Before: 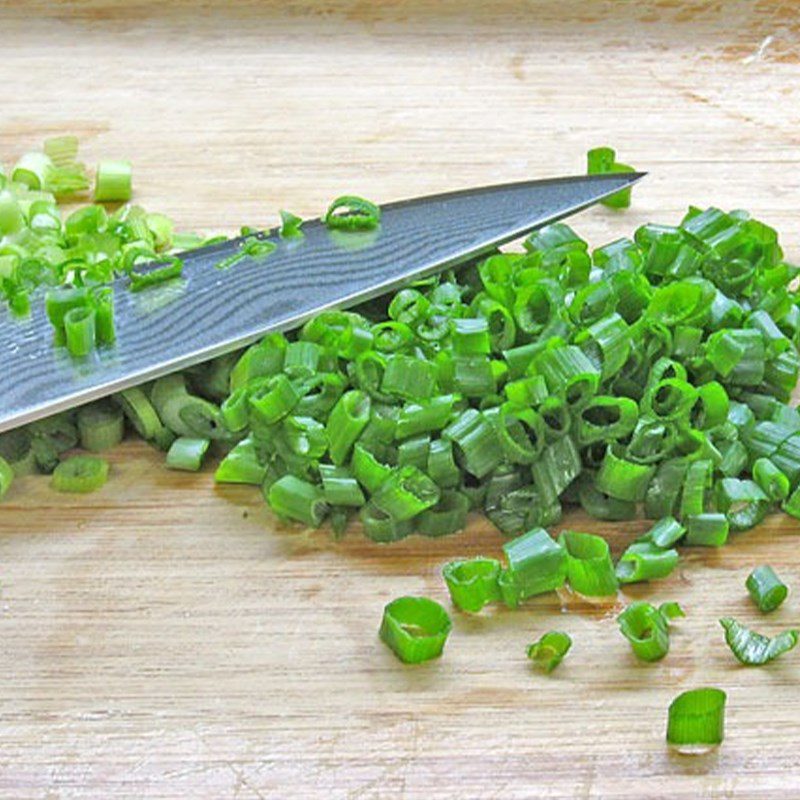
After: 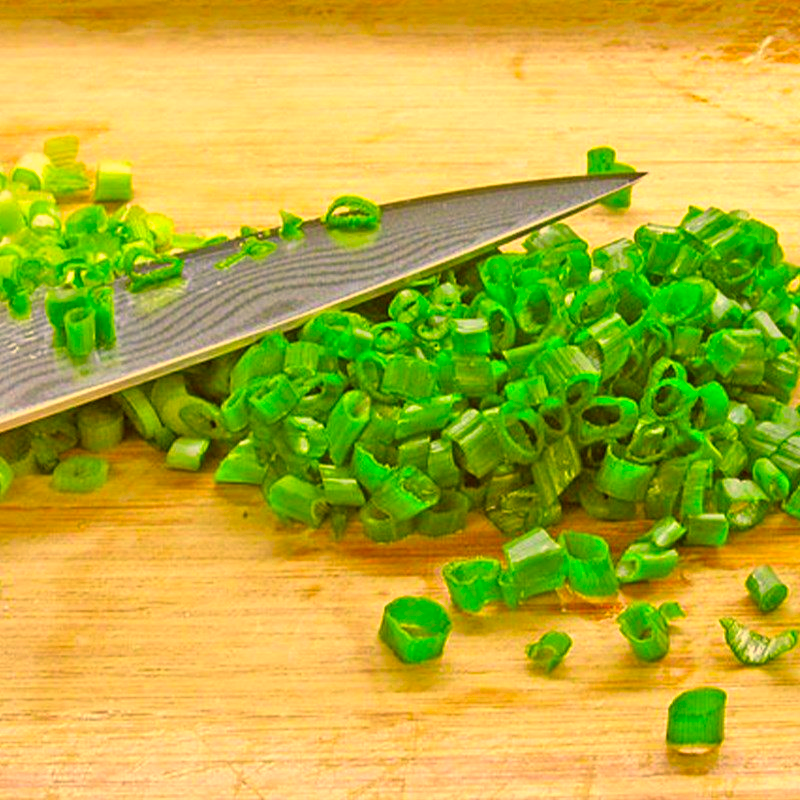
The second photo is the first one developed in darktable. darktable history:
color correction: highlights a* 10.44, highlights b* 30.04, shadows a* 2.73, shadows b* 17.51, saturation 1.72
color balance: contrast -0.5%
